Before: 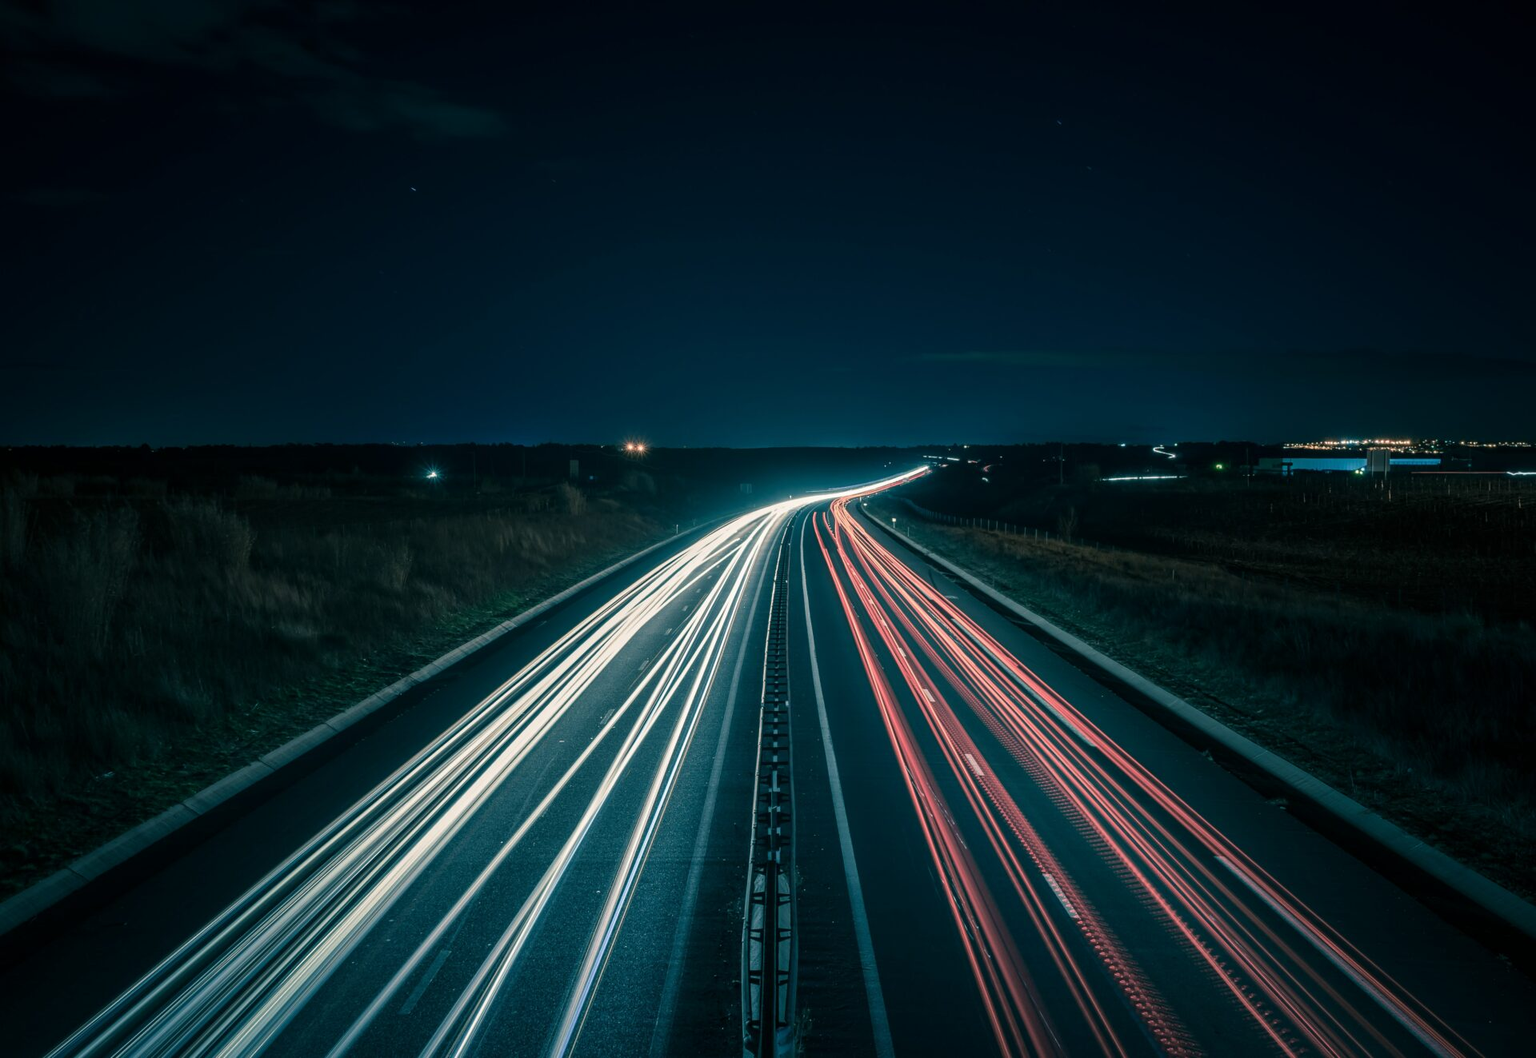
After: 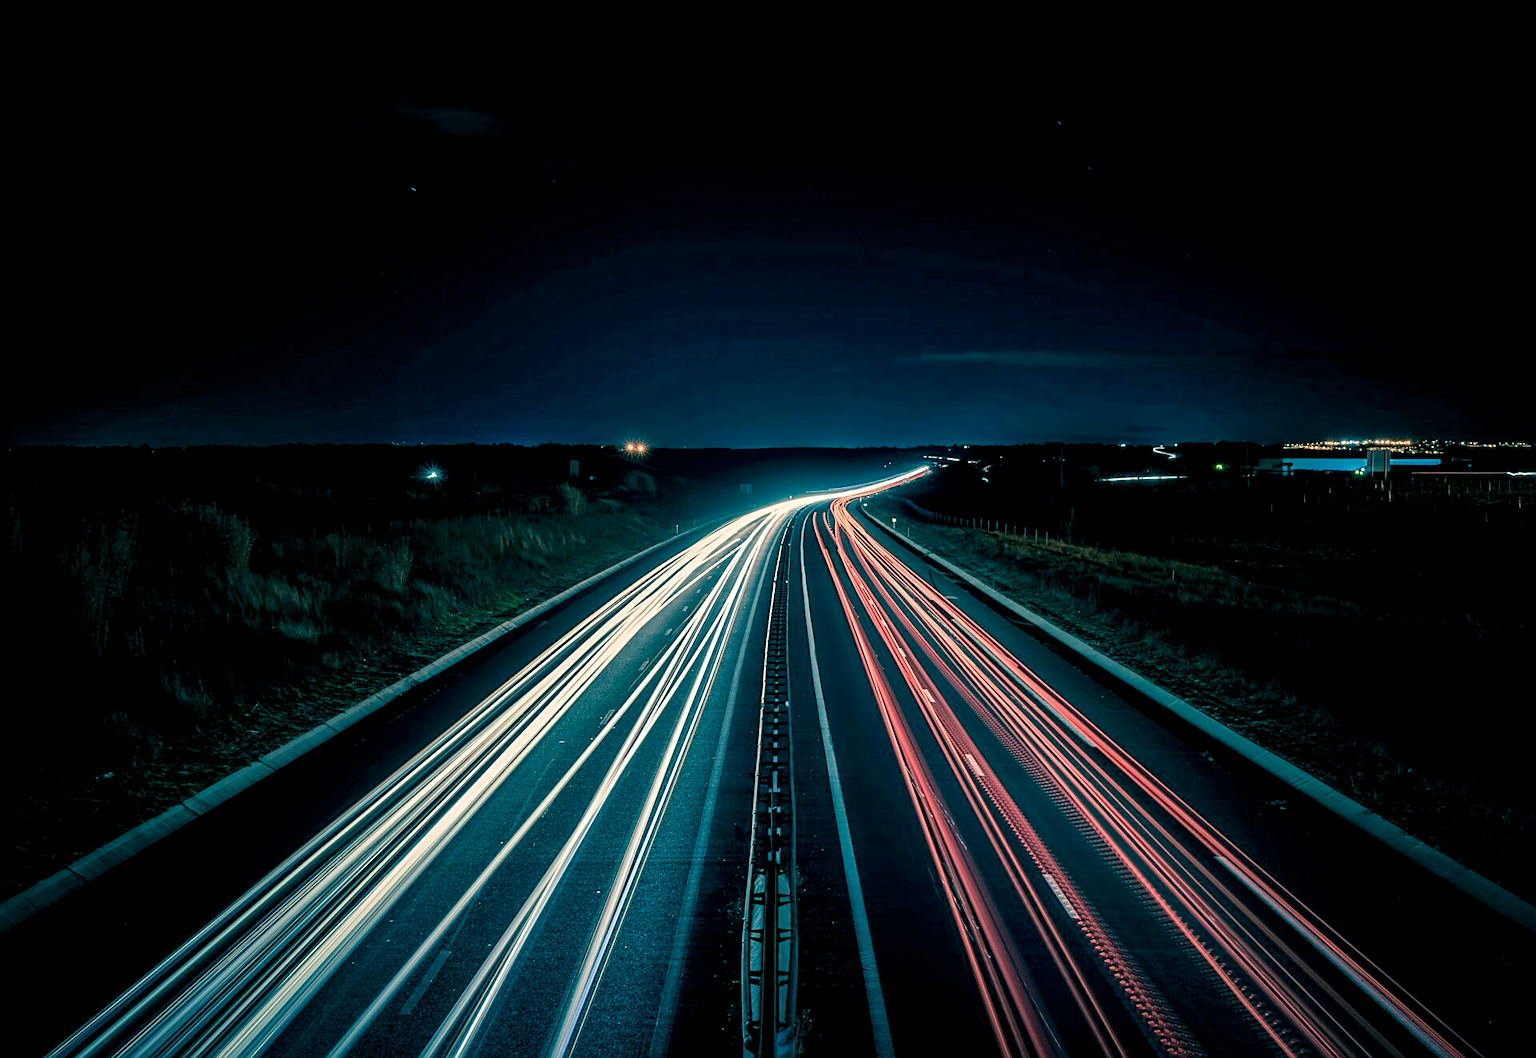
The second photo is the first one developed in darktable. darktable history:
sharpen: on, module defaults
local contrast: mode bilateral grid, contrast 25, coarseness 60, detail 151%, midtone range 0.2
color balance rgb: shadows lift › chroma 1%, shadows lift › hue 240.84°, highlights gain › chroma 2%, highlights gain › hue 73.2°, global offset › luminance -0.5%, perceptual saturation grading › global saturation 20%, perceptual saturation grading › highlights -25%, perceptual saturation grading › shadows 50%, global vibrance 15%
